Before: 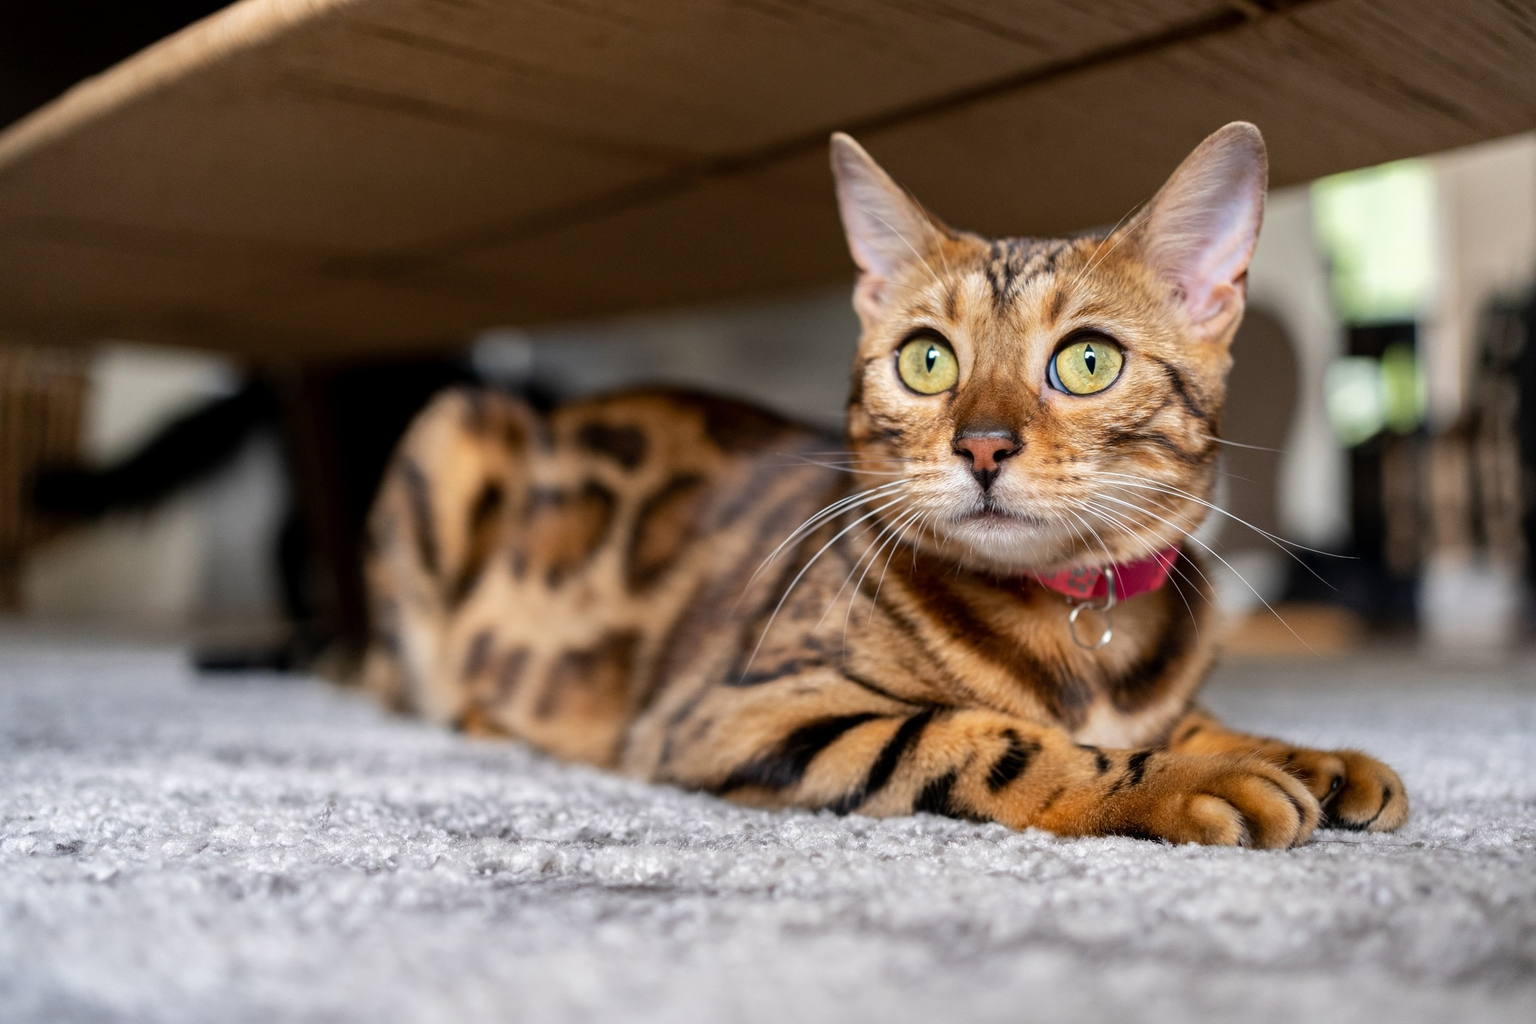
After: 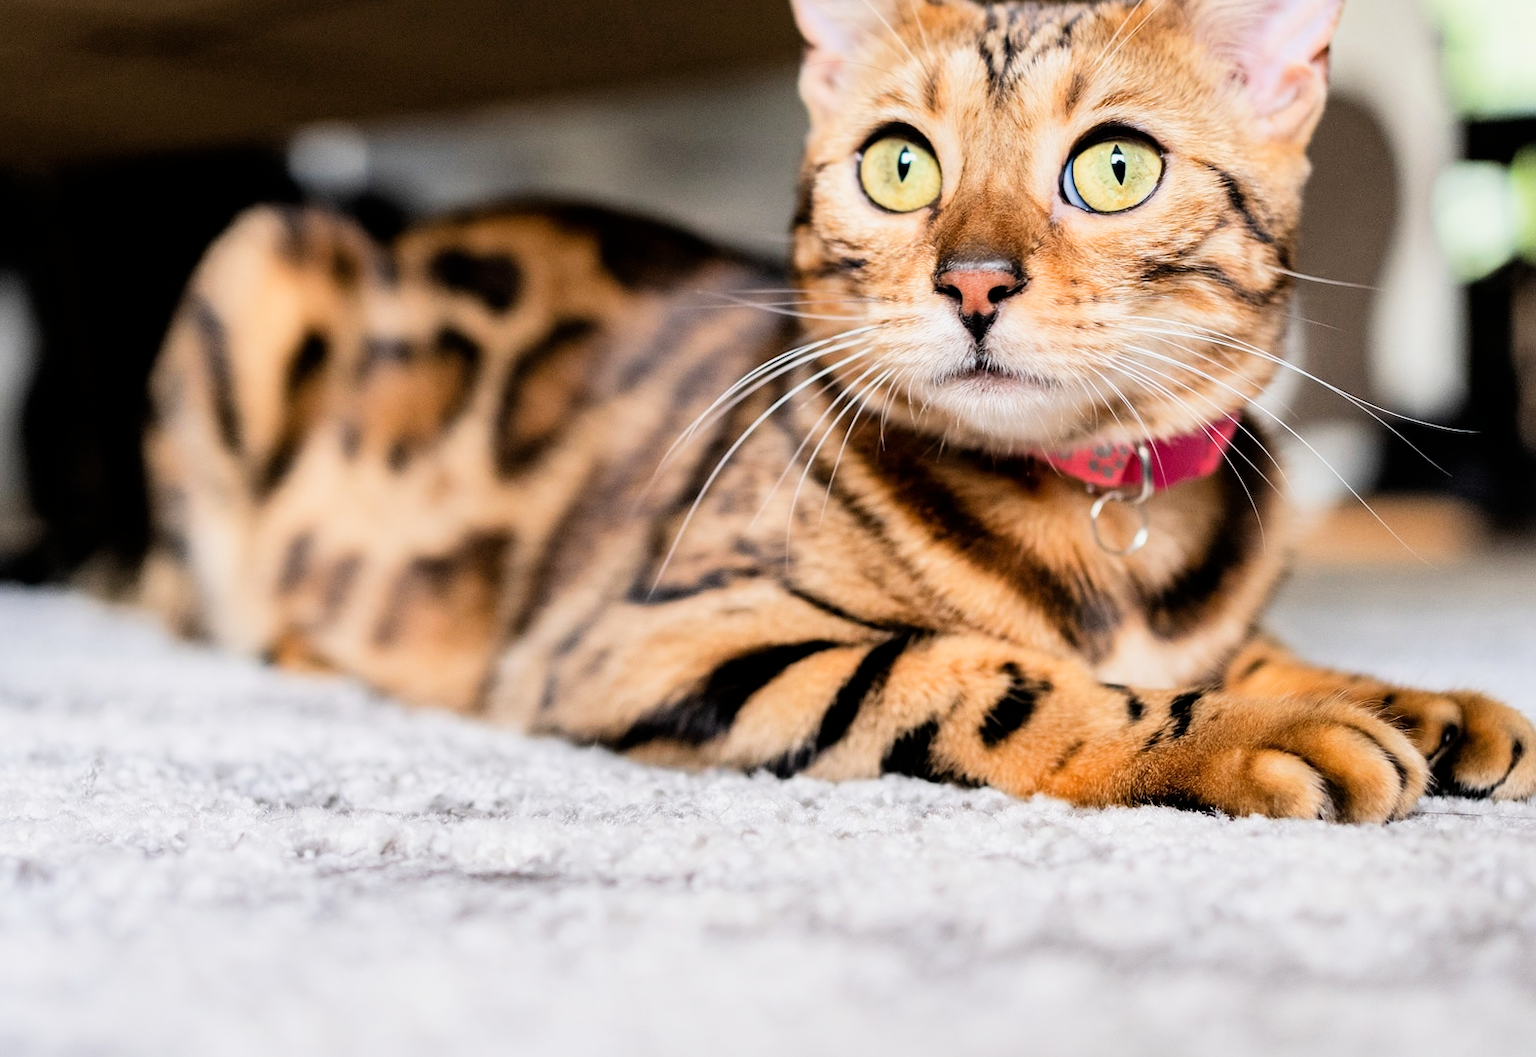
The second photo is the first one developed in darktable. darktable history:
crop: left 16.854%, top 23.174%, right 8.768%
exposure: black level correction 0, exposure 0.951 EV, compensate exposure bias true, compensate highlight preservation false
filmic rgb: black relative exposure -7.49 EV, white relative exposure 4.99 EV, threshold 3.03 EV, hardness 3.31, contrast 1.298, enable highlight reconstruction true
